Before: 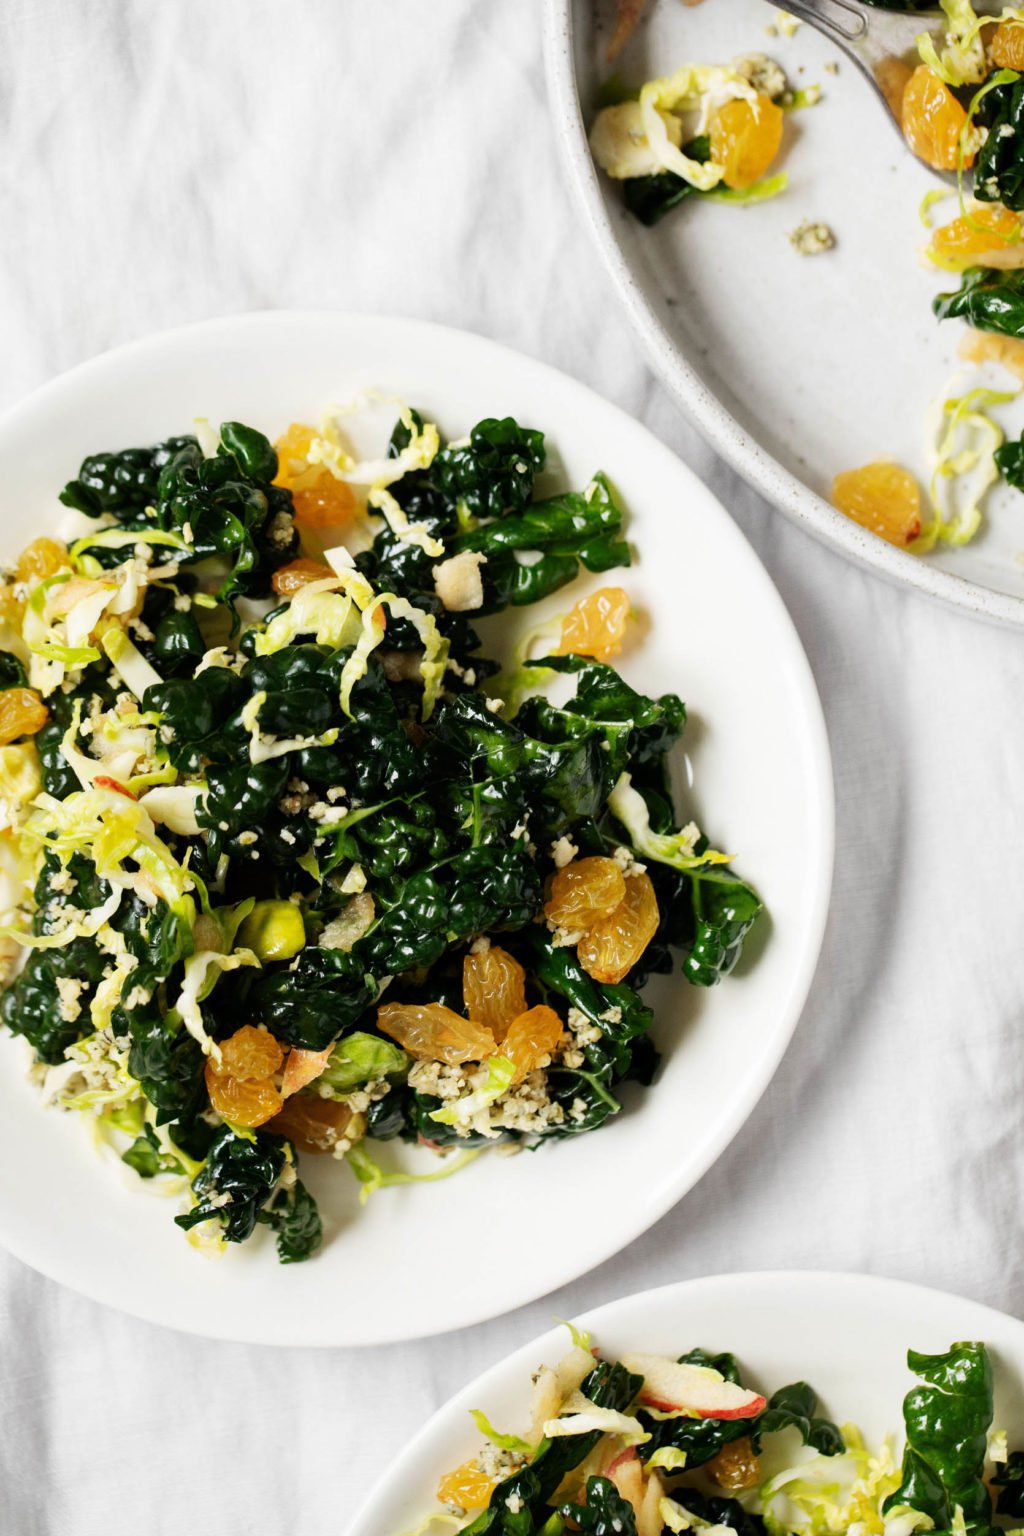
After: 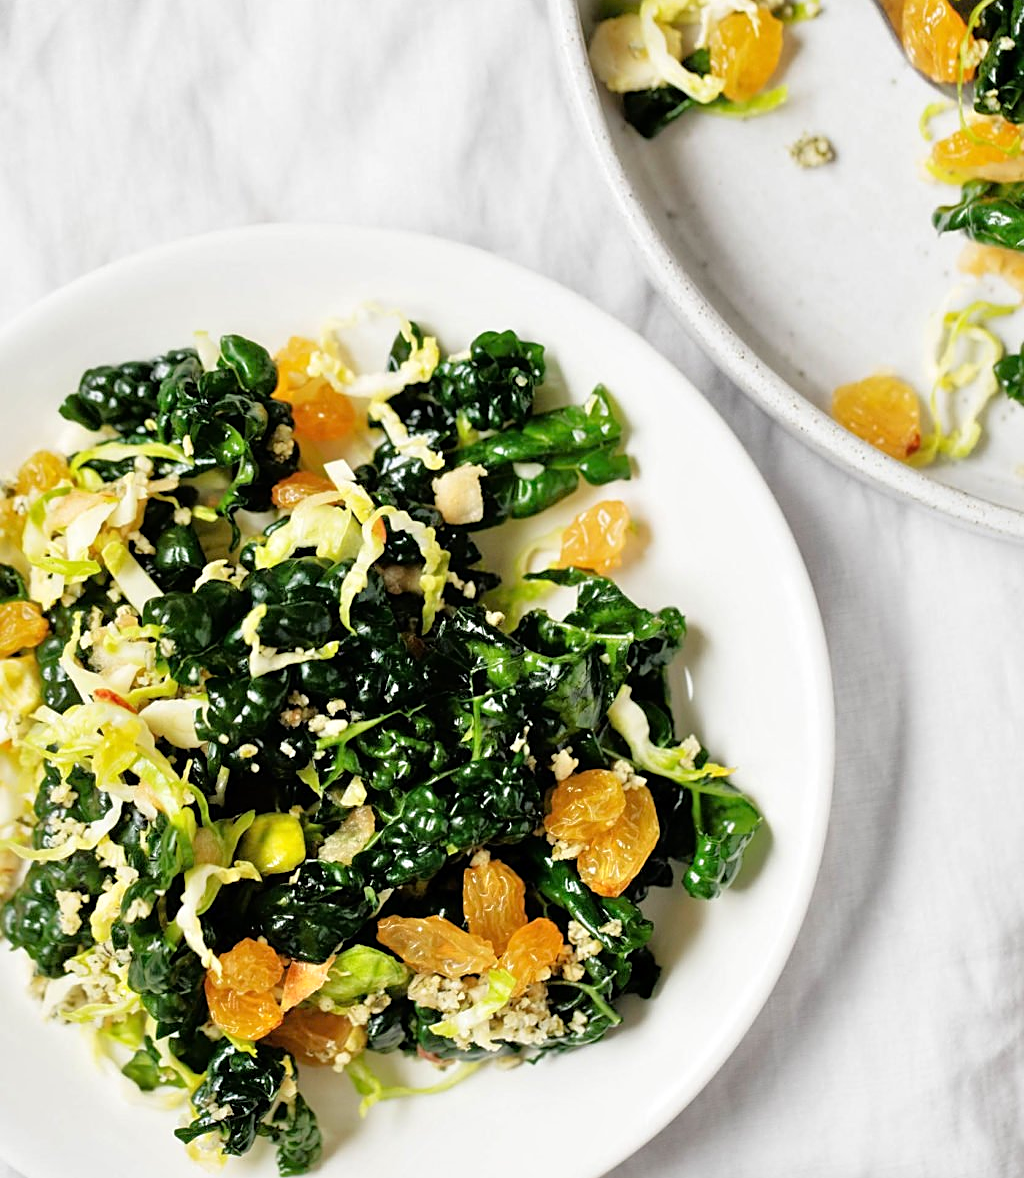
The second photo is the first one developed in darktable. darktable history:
crop: top 5.667%, bottom 17.637%
sharpen: on, module defaults
tone equalizer: -7 EV 0.15 EV, -6 EV 0.6 EV, -5 EV 1.15 EV, -4 EV 1.33 EV, -3 EV 1.15 EV, -2 EV 0.6 EV, -1 EV 0.15 EV, mask exposure compensation -0.5 EV
